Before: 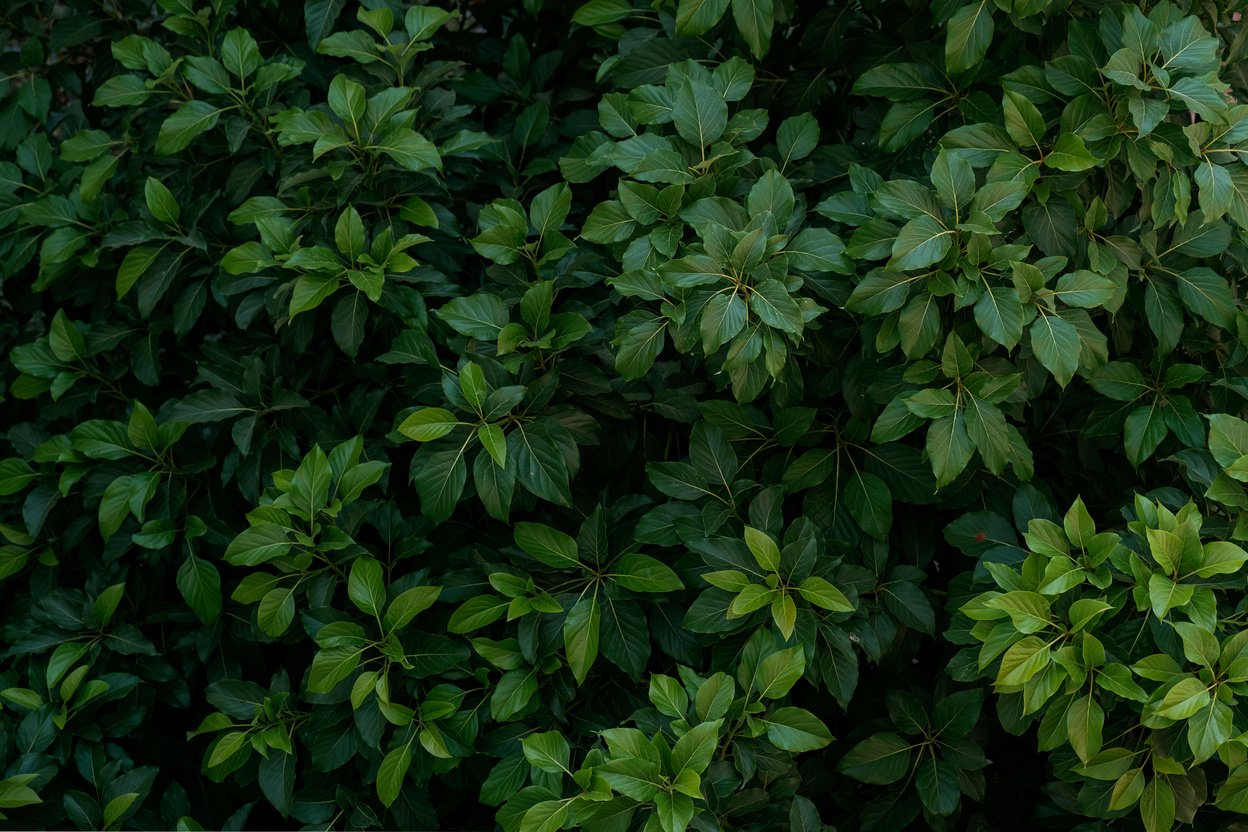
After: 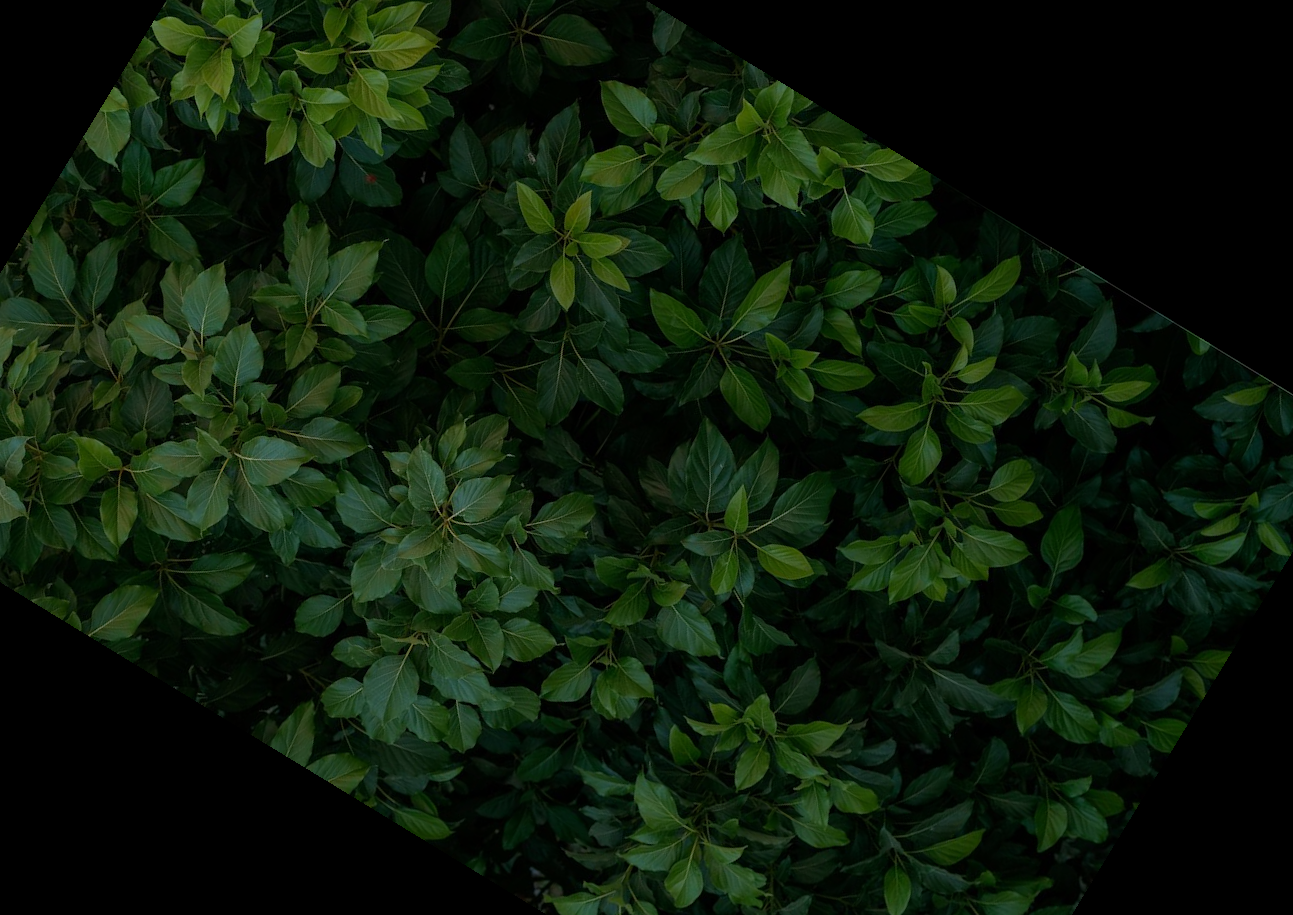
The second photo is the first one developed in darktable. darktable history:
crop and rotate: angle 148.68°, left 9.111%, top 15.603%, right 4.588%, bottom 17.041%
base curve: curves: ch0 [(0, 0) (0.826, 0.587) (1, 1)]
